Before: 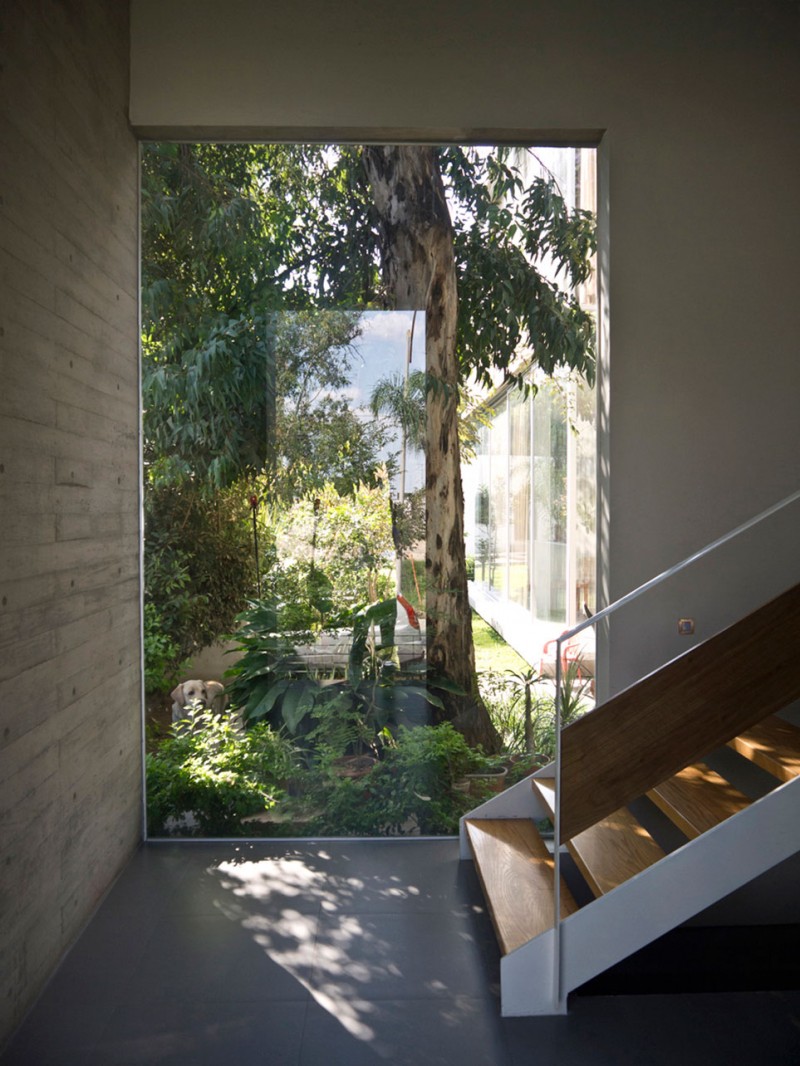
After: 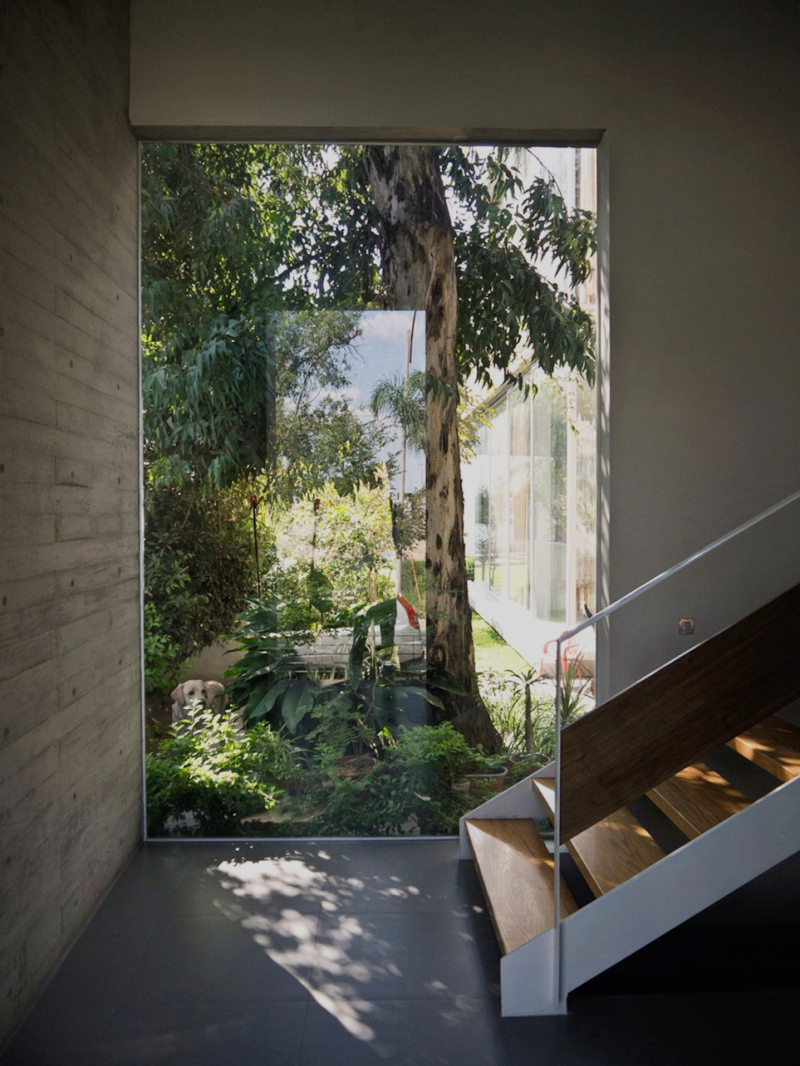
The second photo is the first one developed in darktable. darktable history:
exposure: exposure -0.071 EV, compensate highlight preservation false
tone curve: curves: ch0 [(0, 0) (0.003, 0.014) (0.011, 0.019) (0.025, 0.029) (0.044, 0.047) (0.069, 0.071) (0.1, 0.101) (0.136, 0.131) (0.177, 0.166) (0.224, 0.212) (0.277, 0.263) (0.335, 0.32) (0.399, 0.387) (0.468, 0.459) (0.543, 0.541) (0.623, 0.626) (0.709, 0.717) (0.801, 0.813) (0.898, 0.909) (1, 1)], preserve colors none
filmic rgb: black relative exposure -8.01 EV, white relative exposure 4.05 EV, hardness 4.12, contrast 0.933
